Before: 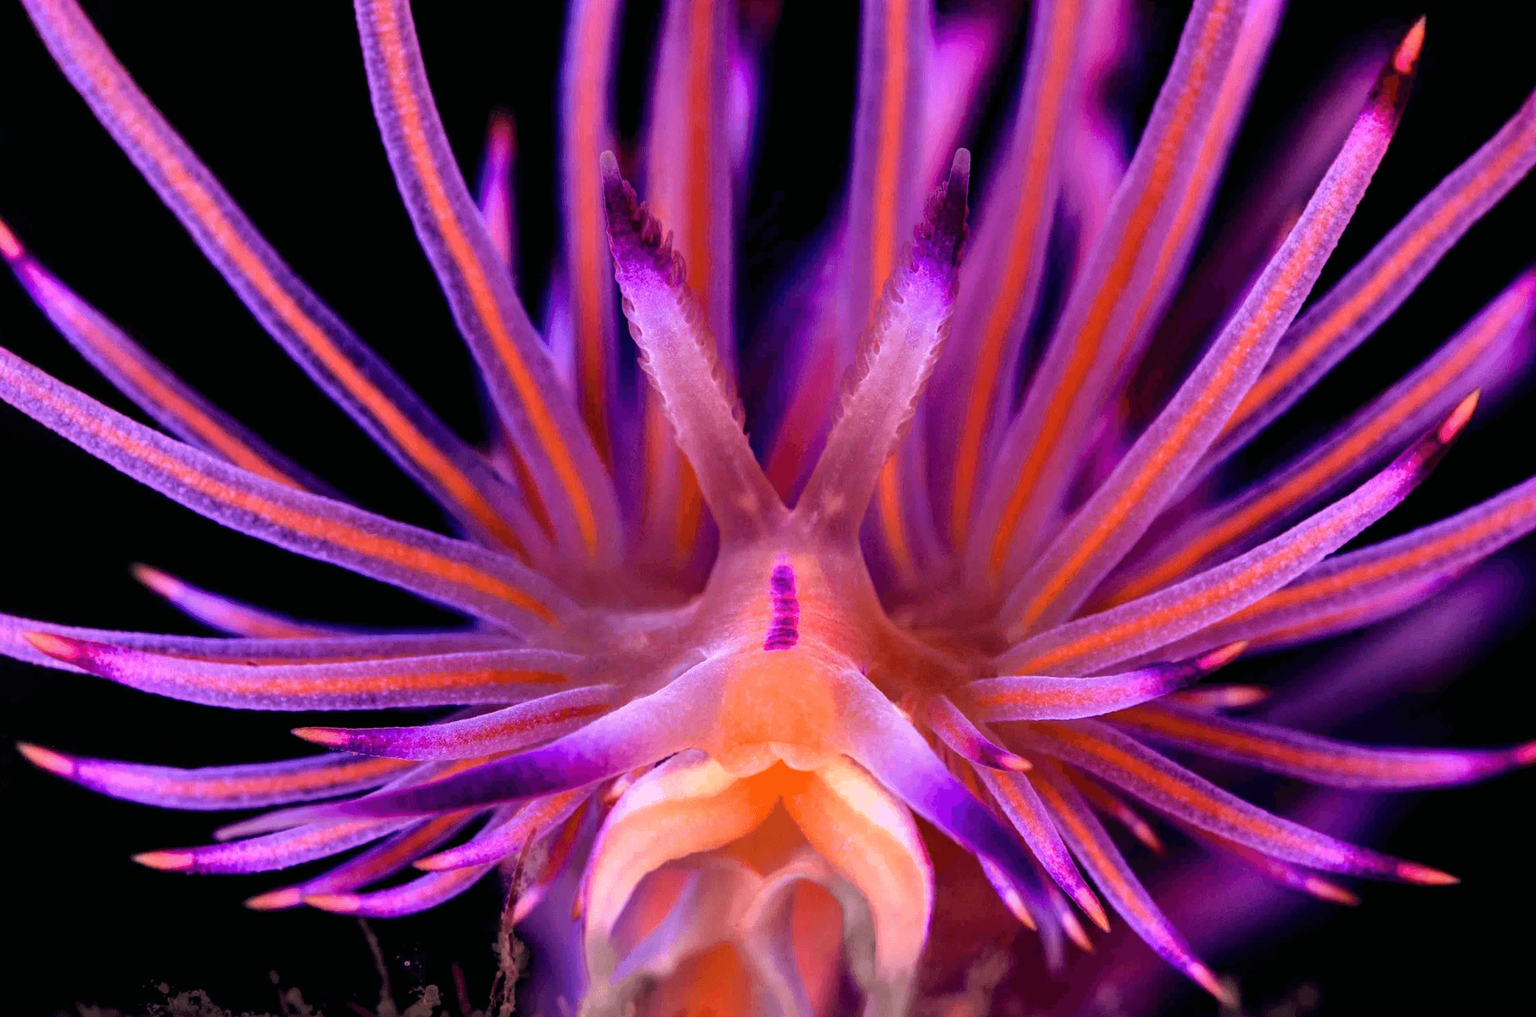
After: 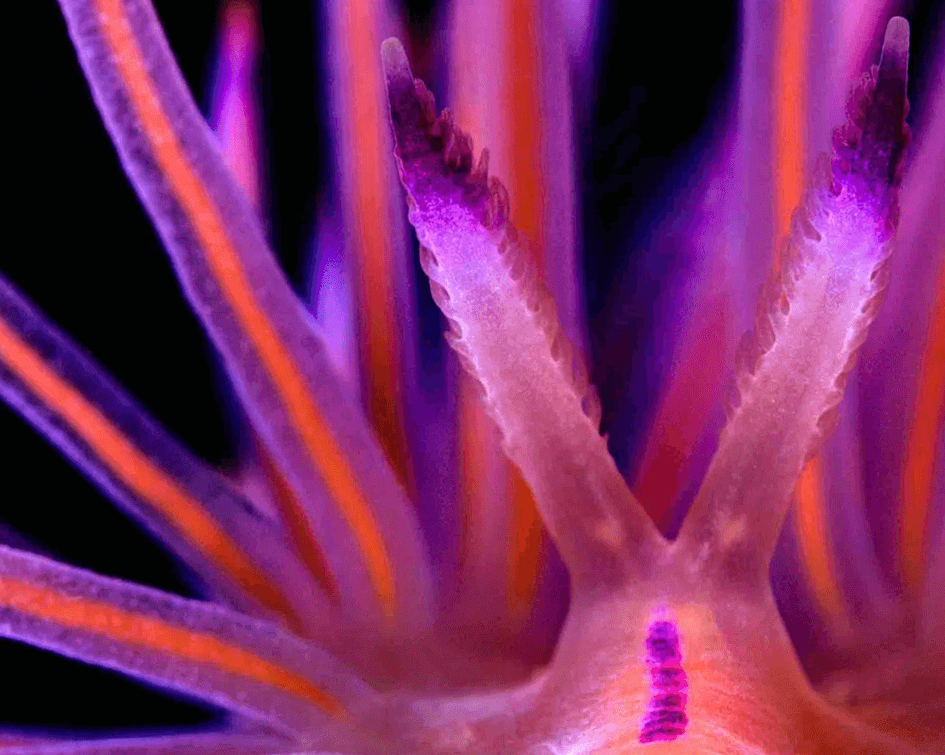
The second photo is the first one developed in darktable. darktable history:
crop: left 20.248%, top 10.86%, right 35.675%, bottom 34.321%
rotate and perspective: rotation -2°, crop left 0.022, crop right 0.978, crop top 0.049, crop bottom 0.951
